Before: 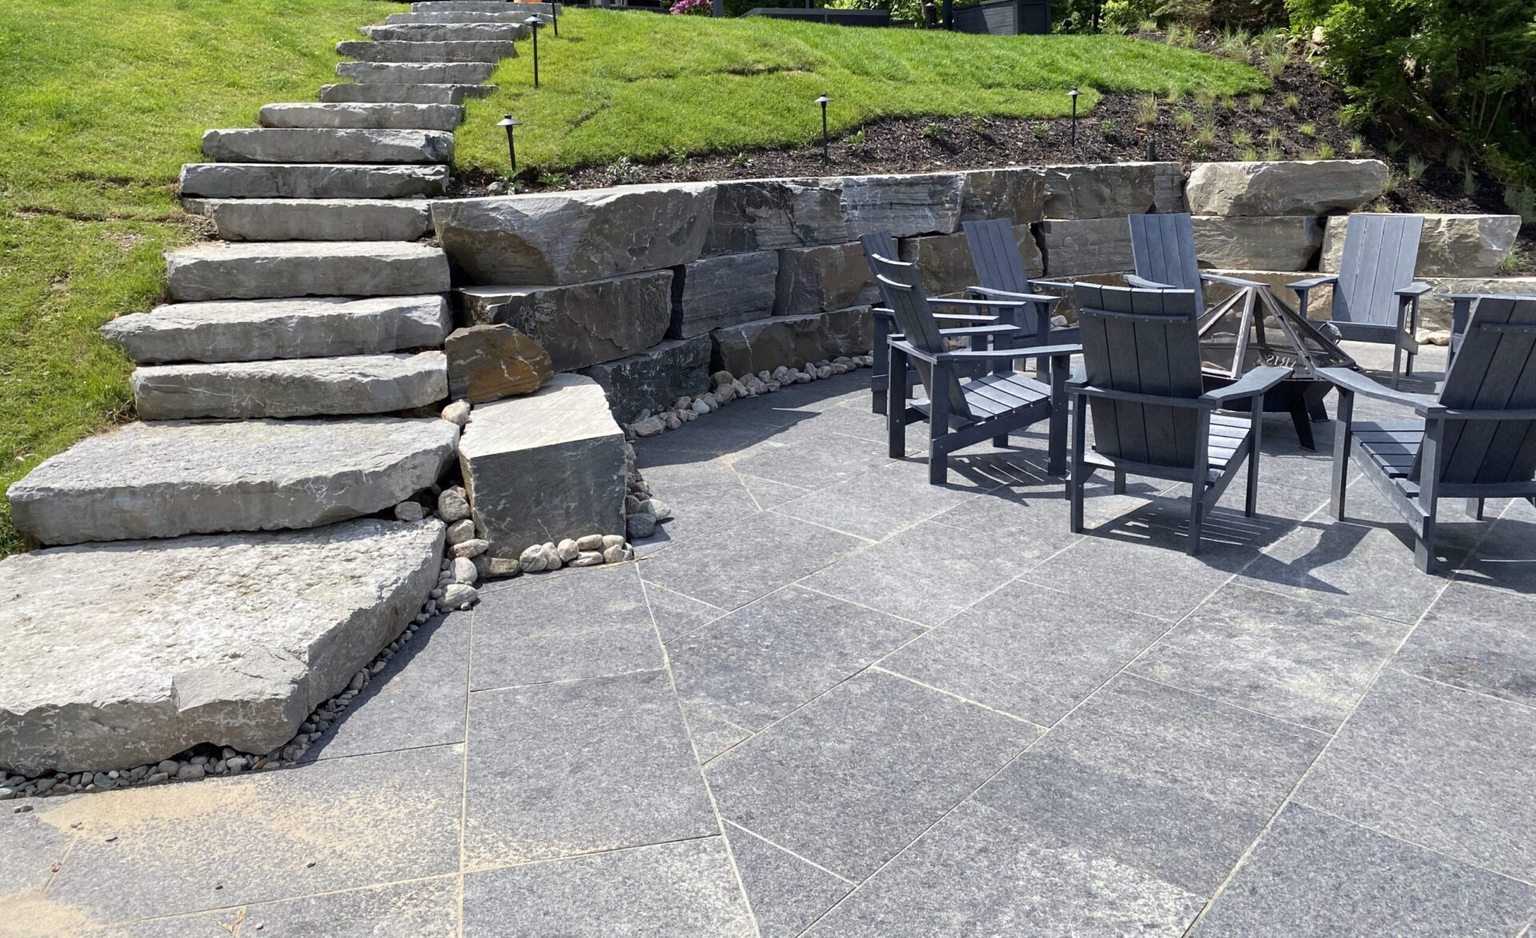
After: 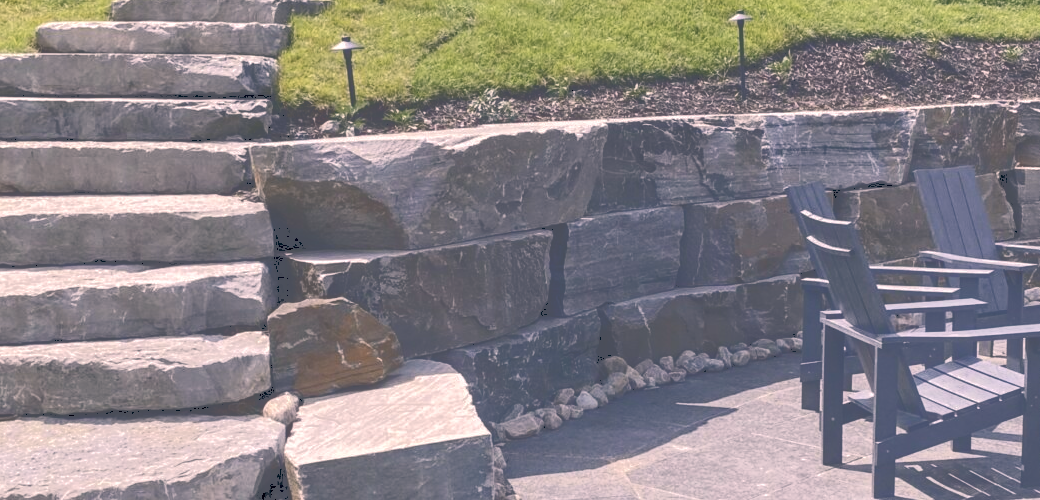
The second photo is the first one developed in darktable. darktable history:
local contrast: on, module defaults
tone curve: curves: ch0 [(0, 0) (0.003, 0.346) (0.011, 0.346) (0.025, 0.346) (0.044, 0.35) (0.069, 0.354) (0.1, 0.361) (0.136, 0.368) (0.177, 0.381) (0.224, 0.395) (0.277, 0.421) (0.335, 0.458) (0.399, 0.502) (0.468, 0.556) (0.543, 0.617) (0.623, 0.685) (0.709, 0.748) (0.801, 0.814) (0.898, 0.865) (1, 1)], color space Lab, independent channels, preserve colors none
crop: left 15.059%, top 9.192%, right 30.748%, bottom 48.133%
color correction: highlights a* 14.1, highlights b* 5.98, shadows a* -5.92, shadows b* -15.66, saturation 0.834
